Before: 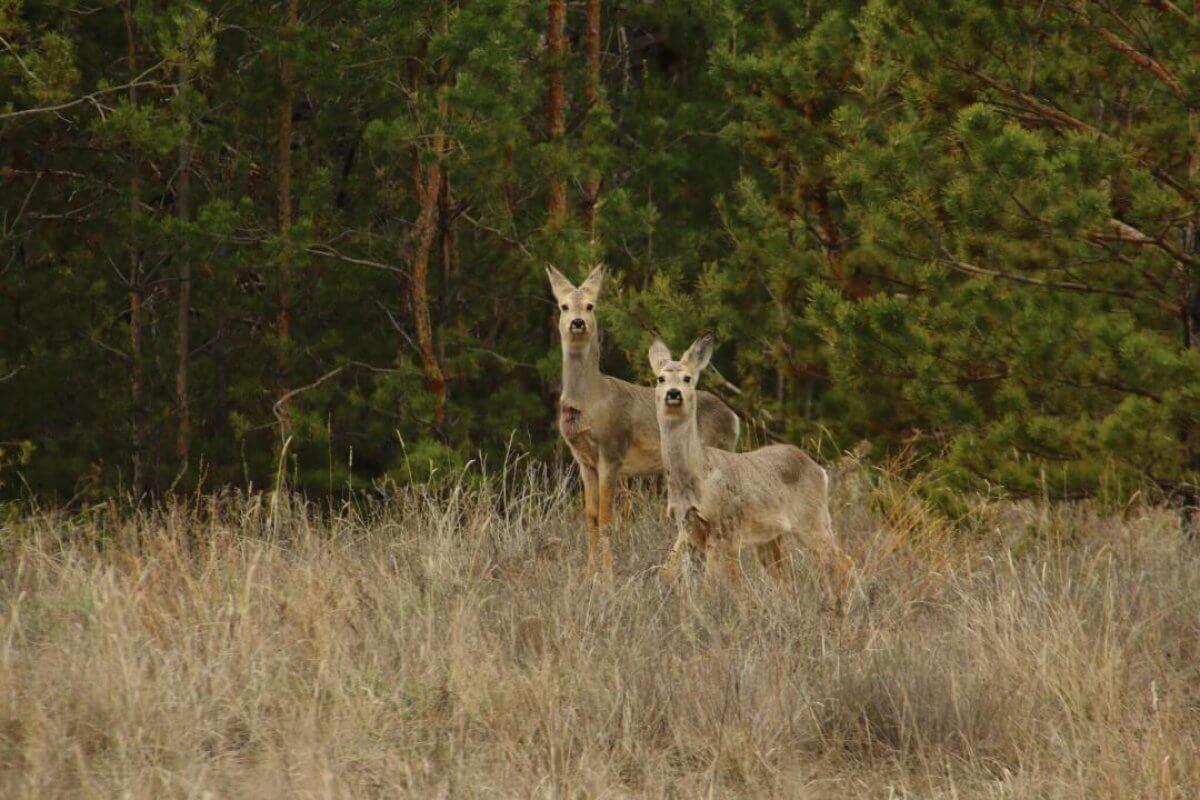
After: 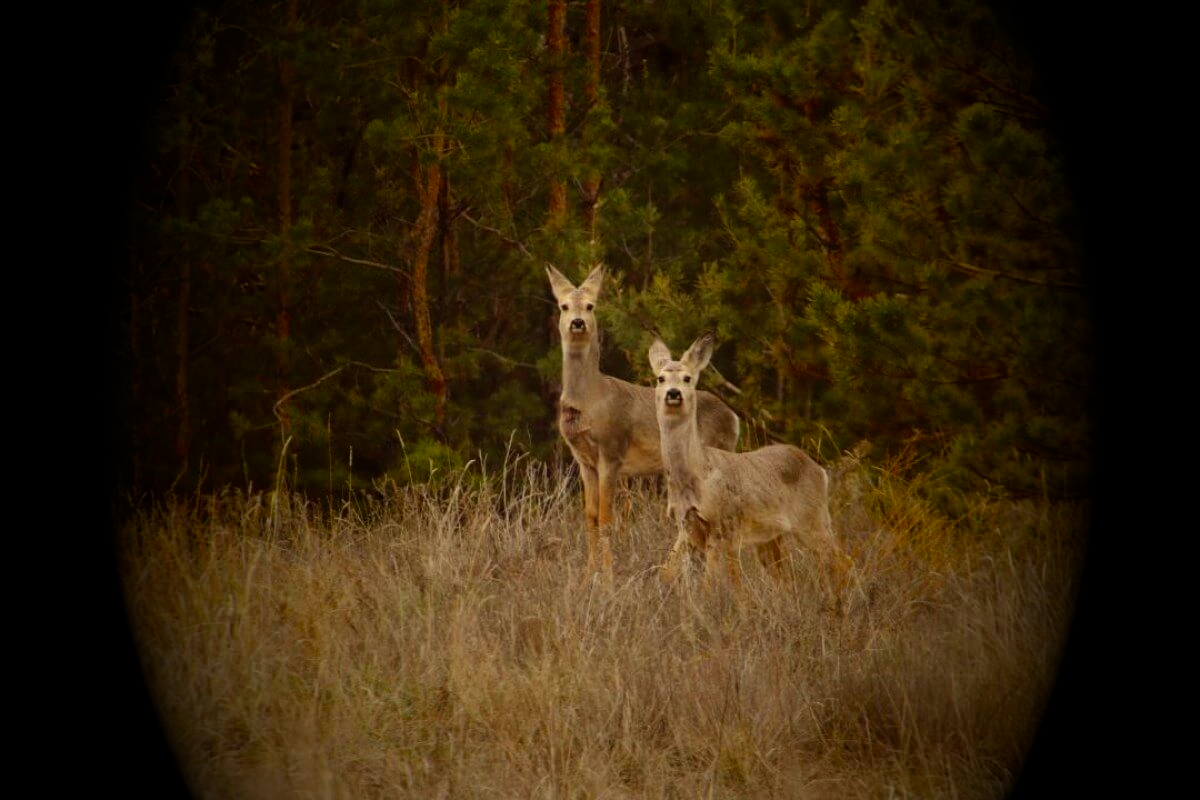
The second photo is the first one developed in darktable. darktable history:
rgb levels: mode RGB, independent channels, levels [[0, 0.5, 1], [0, 0.521, 1], [0, 0.536, 1]]
vignetting: fall-off start 15.9%, fall-off radius 100%, brightness -1, saturation 0.5, width/height ratio 0.719
